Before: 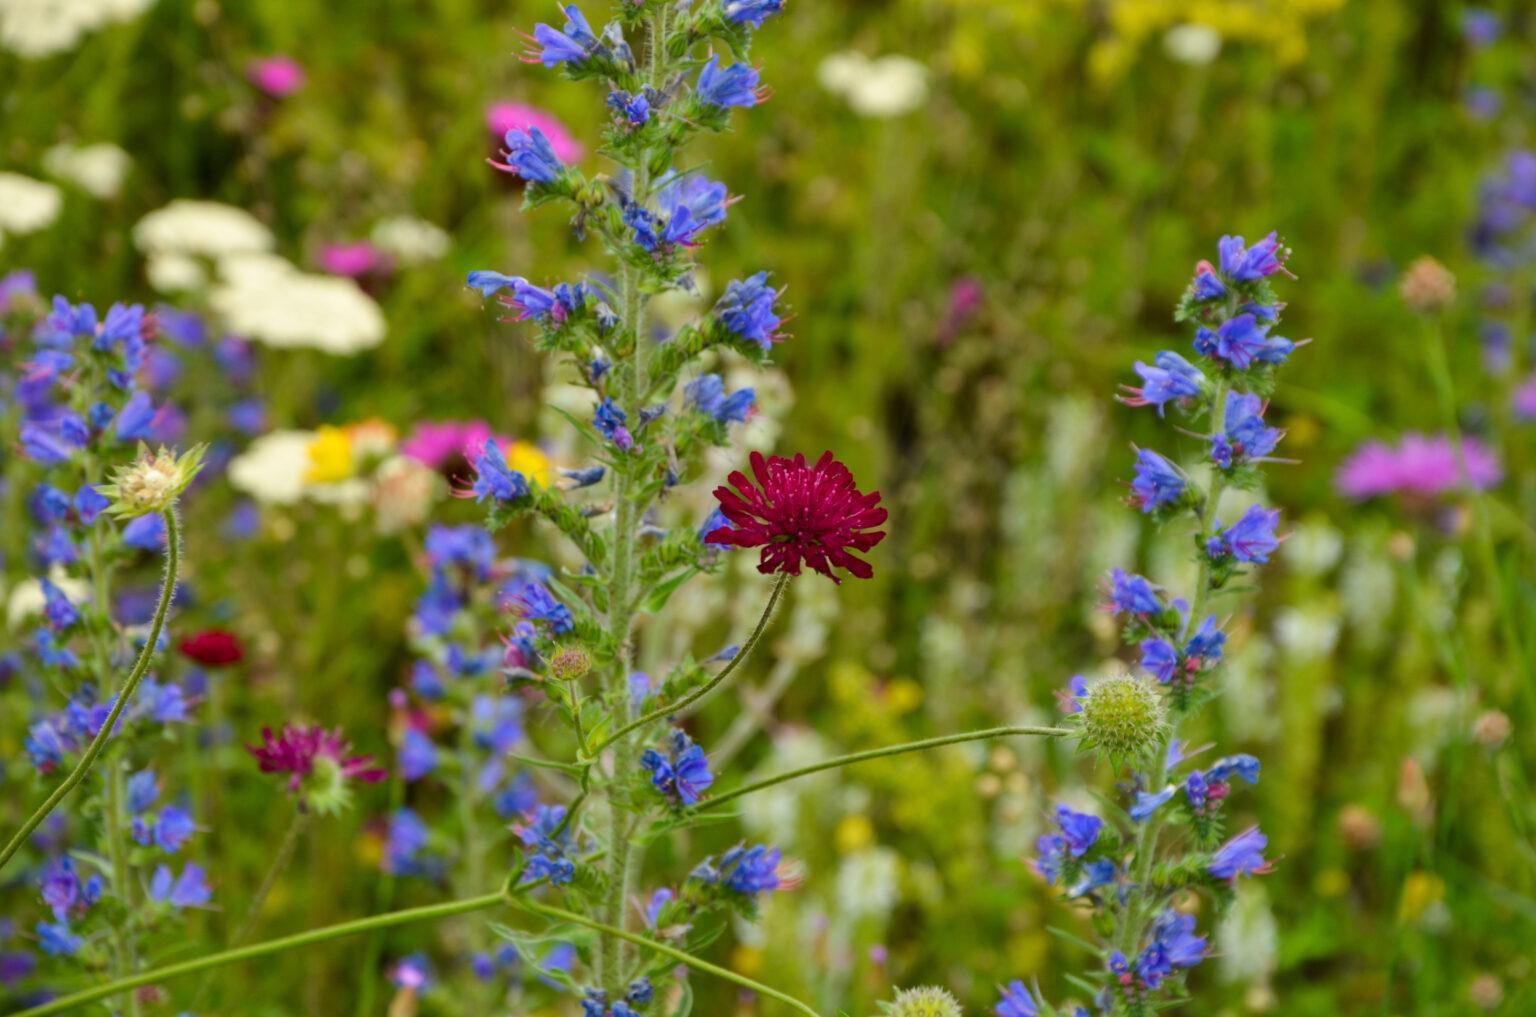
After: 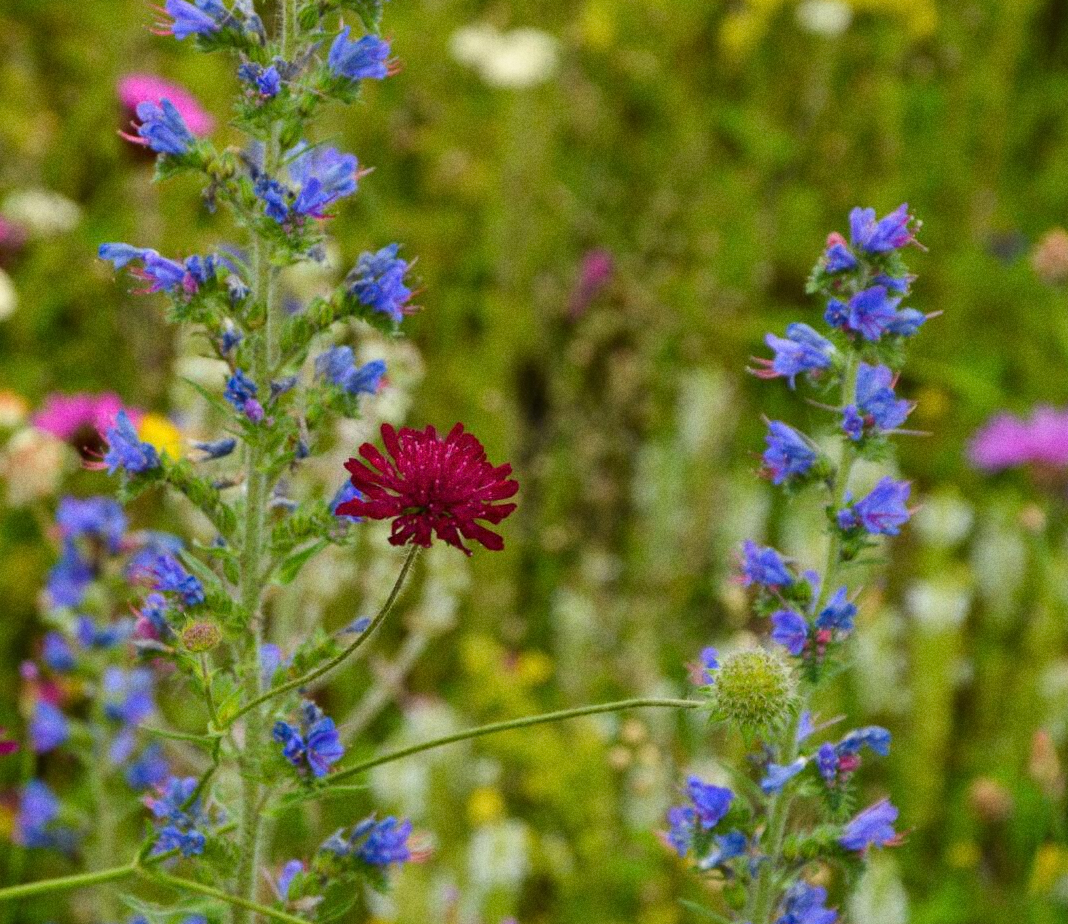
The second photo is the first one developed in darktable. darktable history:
crop and rotate: left 24.034%, top 2.838%, right 6.406%, bottom 6.299%
grain: coarseness 22.88 ISO
